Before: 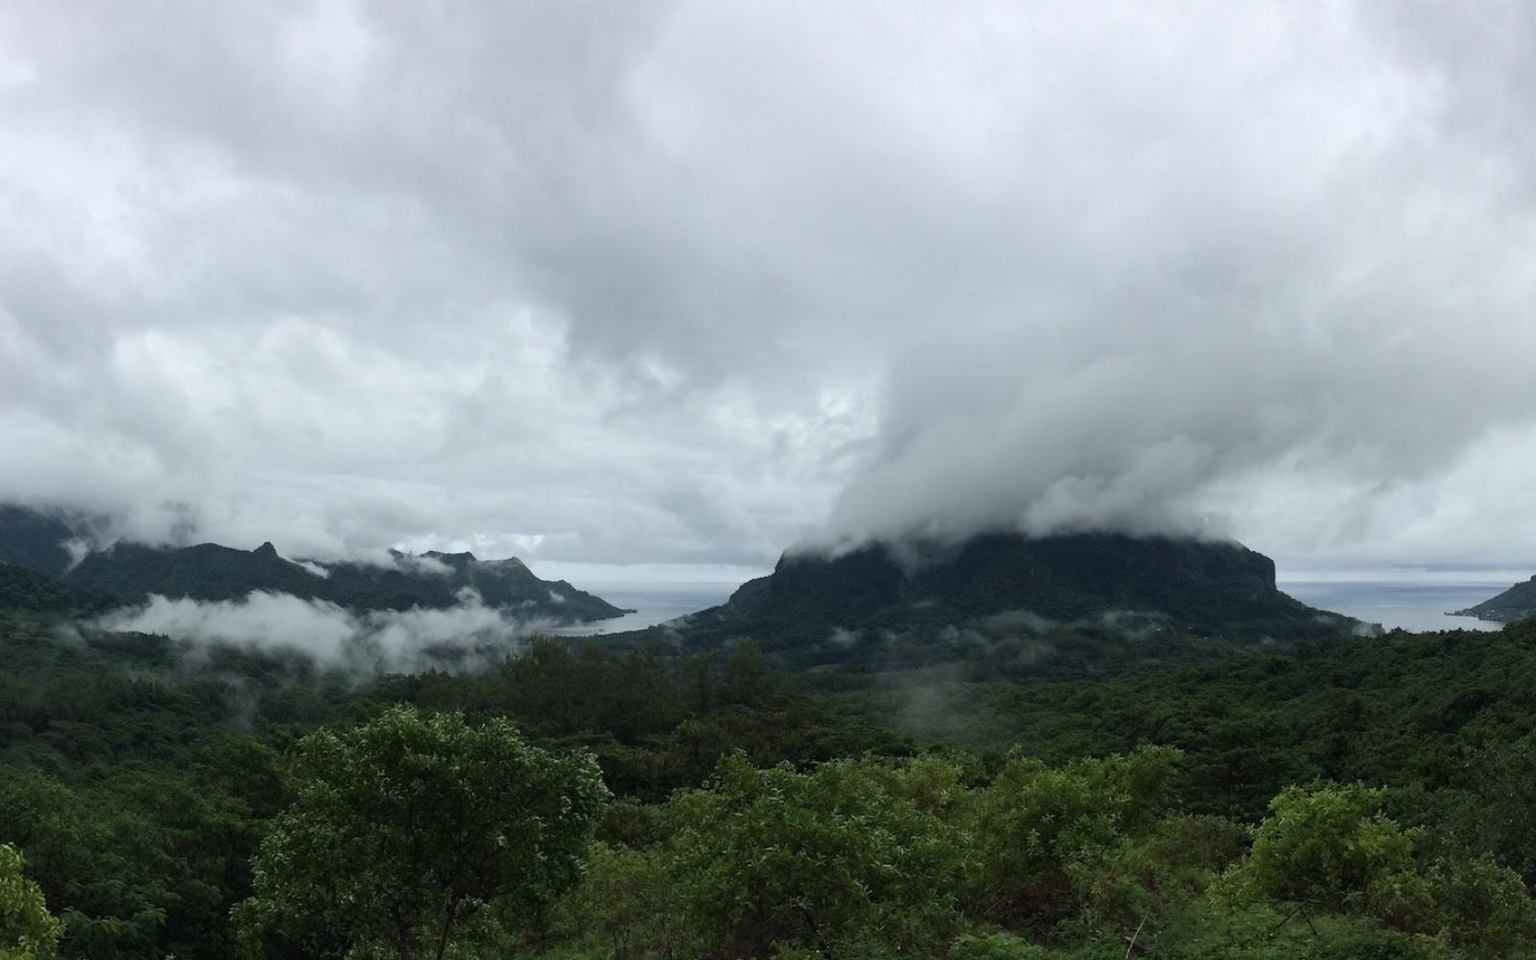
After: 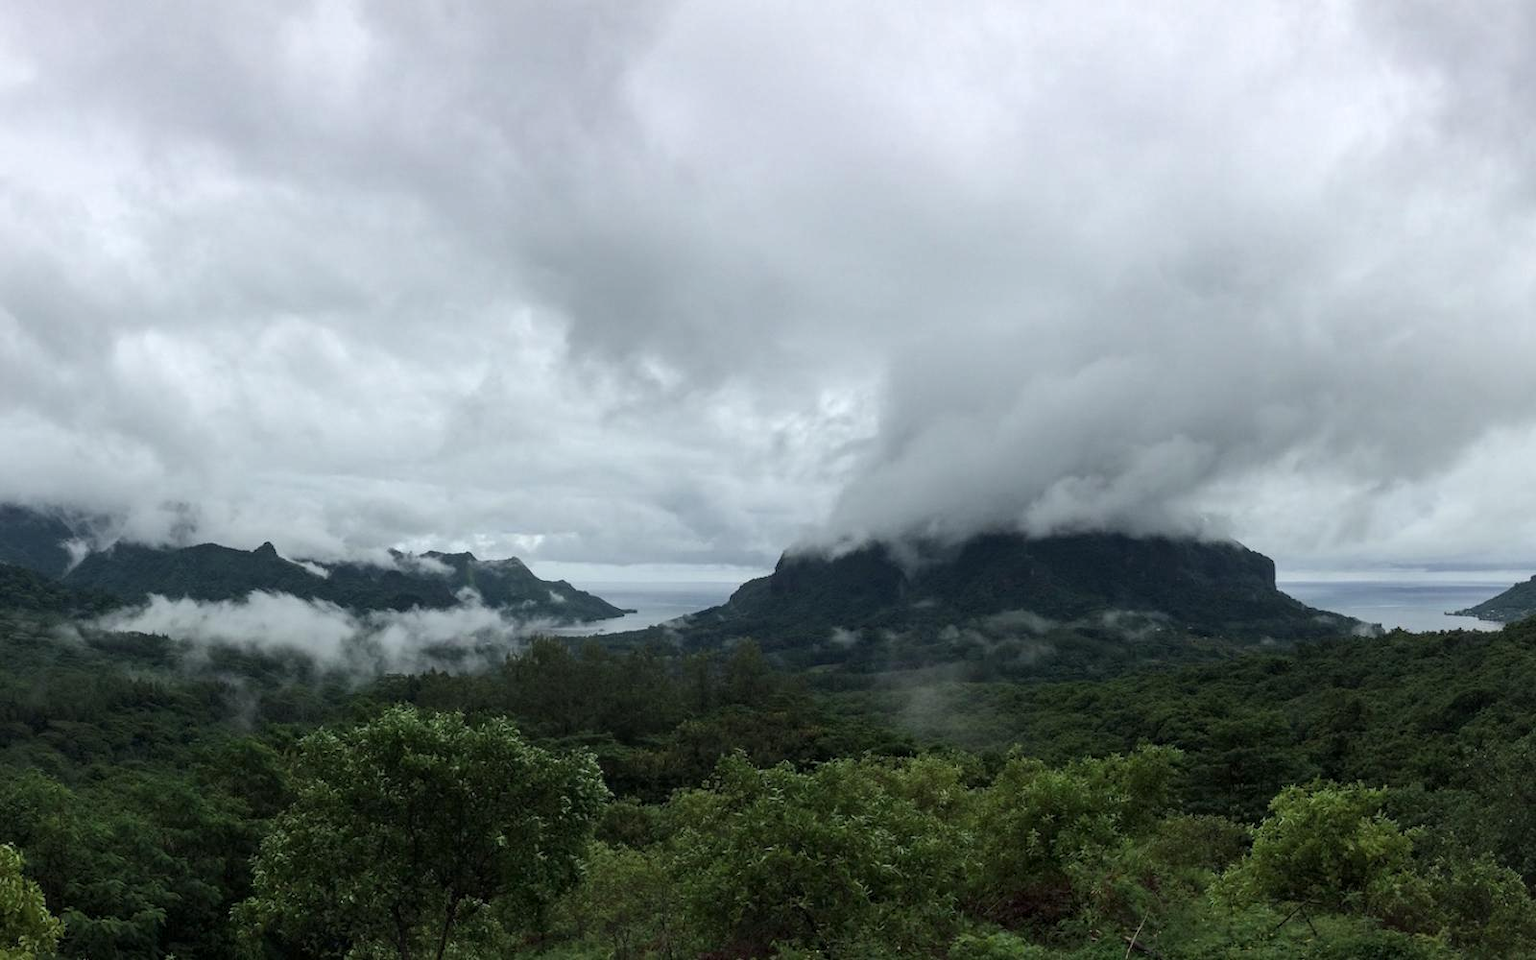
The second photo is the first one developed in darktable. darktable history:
color balance rgb: global vibrance 10%
local contrast: on, module defaults
